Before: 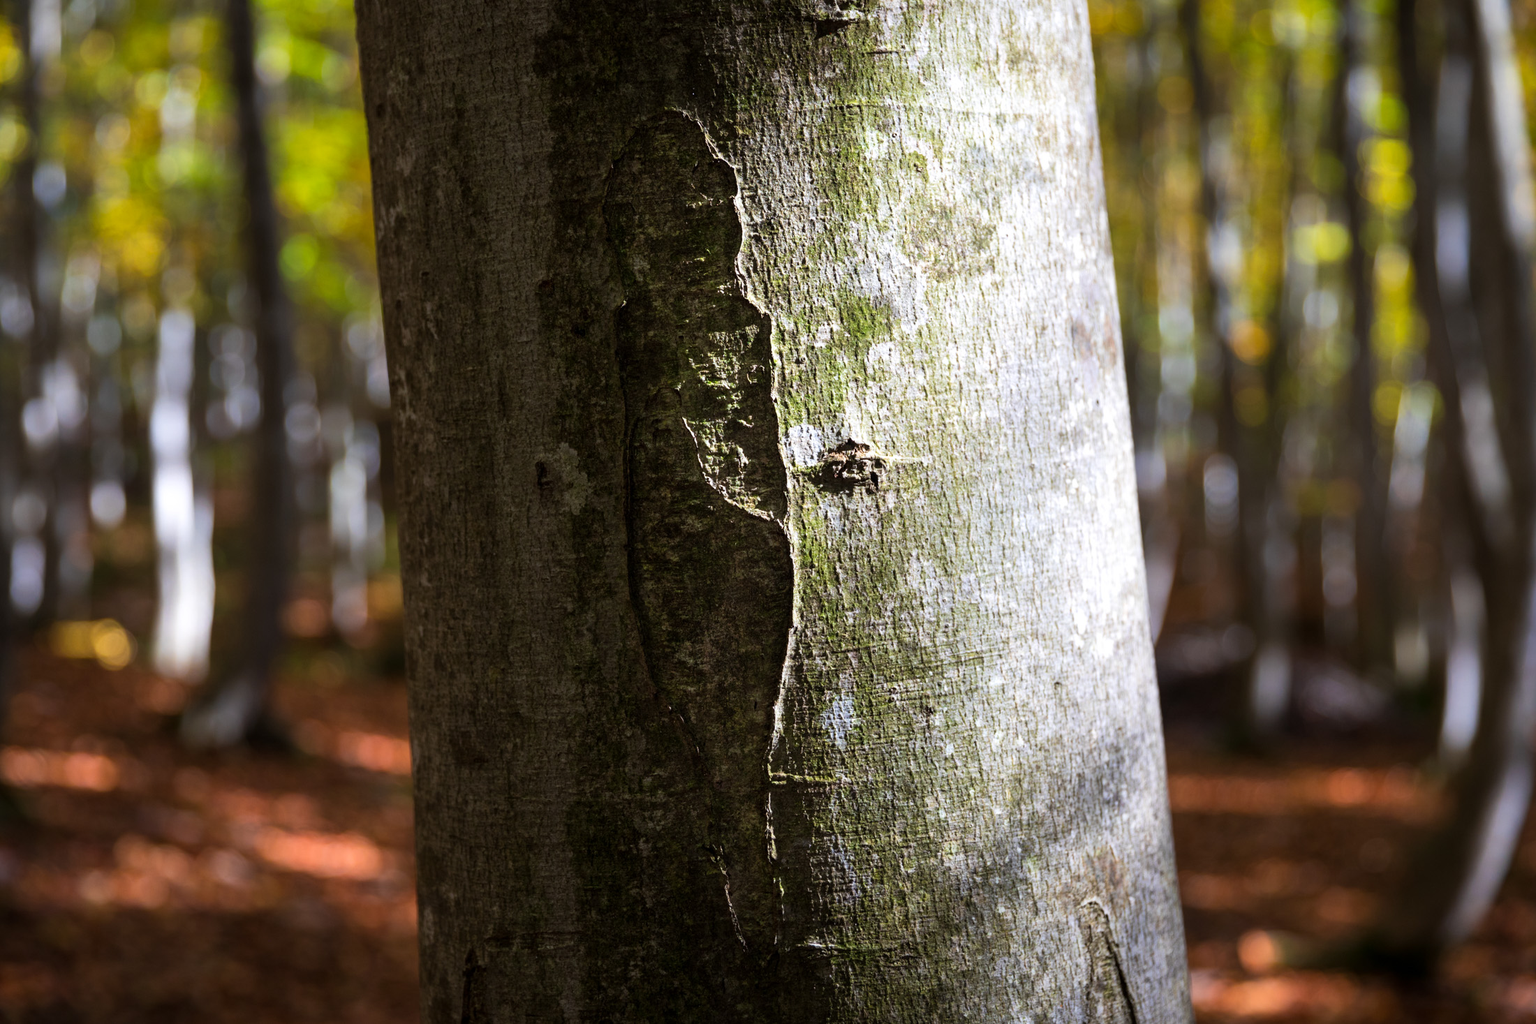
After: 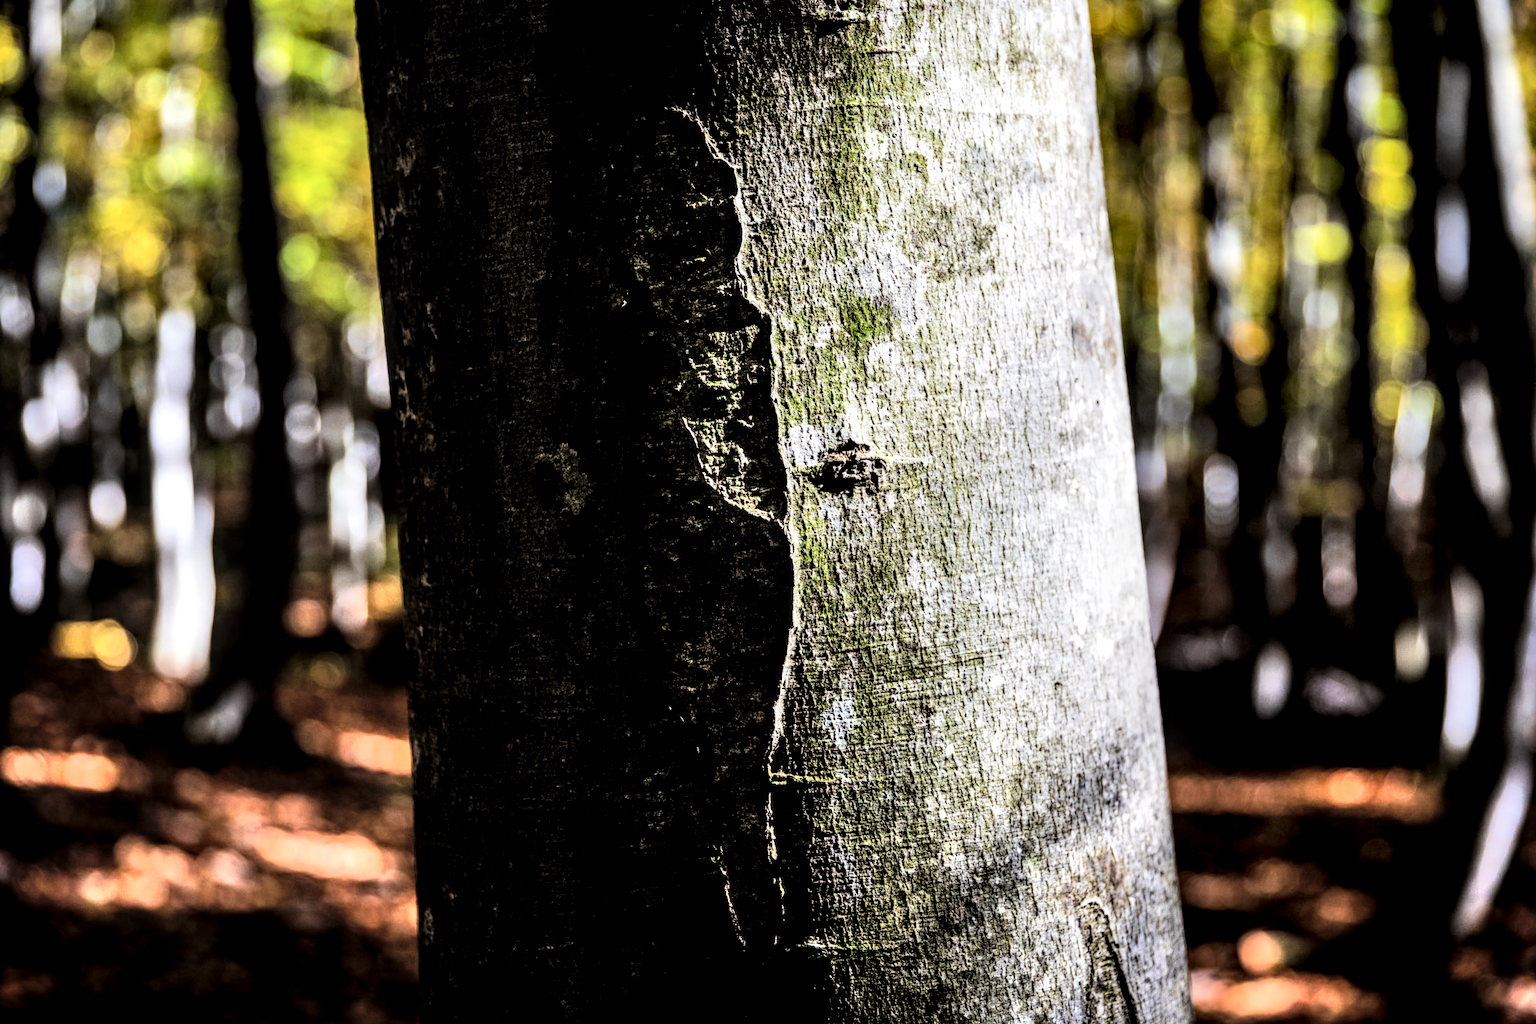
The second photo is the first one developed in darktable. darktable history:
tone equalizer: -8 EV -0.417 EV, -7 EV -0.389 EV, -6 EV -0.333 EV, -5 EV -0.222 EV, -3 EV 0.222 EV, -2 EV 0.333 EV, -1 EV 0.389 EV, +0 EV 0.417 EV, edges refinement/feathering 500, mask exposure compensation -1.57 EV, preserve details no
shadows and highlights: highlights color adjustment 0%, soften with gaussian
filmic rgb: black relative exposure -5 EV, hardness 2.88, contrast 1.3, highlights saturation mix -30%
local contrast: highlights 65%, shadows 54%, detail 169%, midtone range 0.514
